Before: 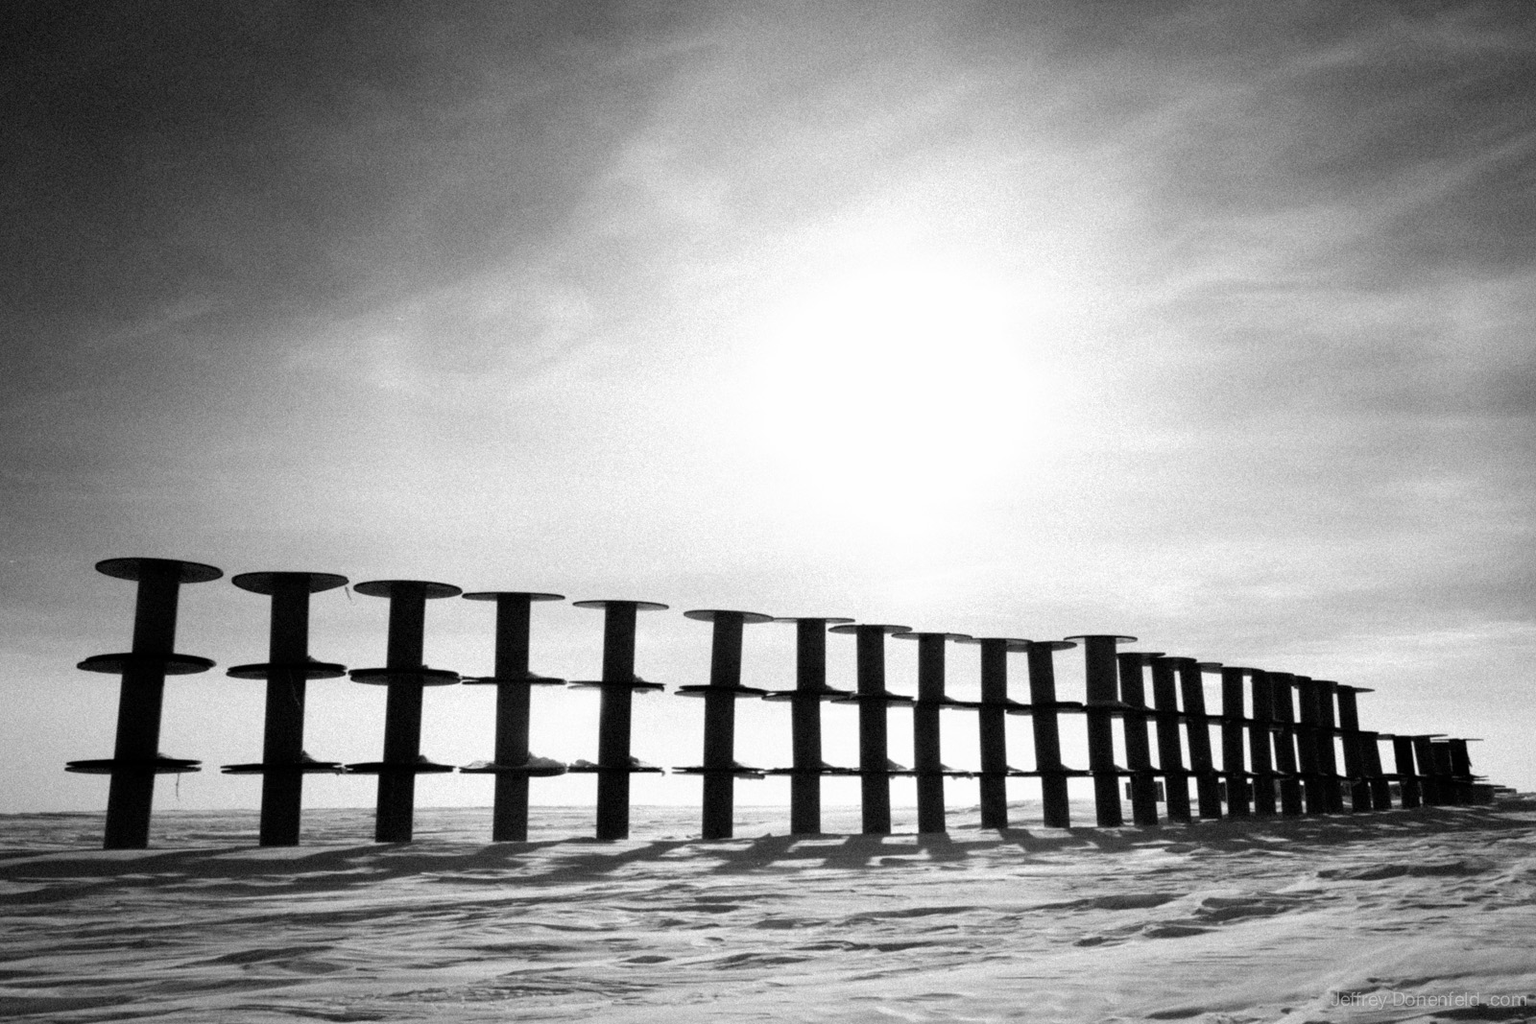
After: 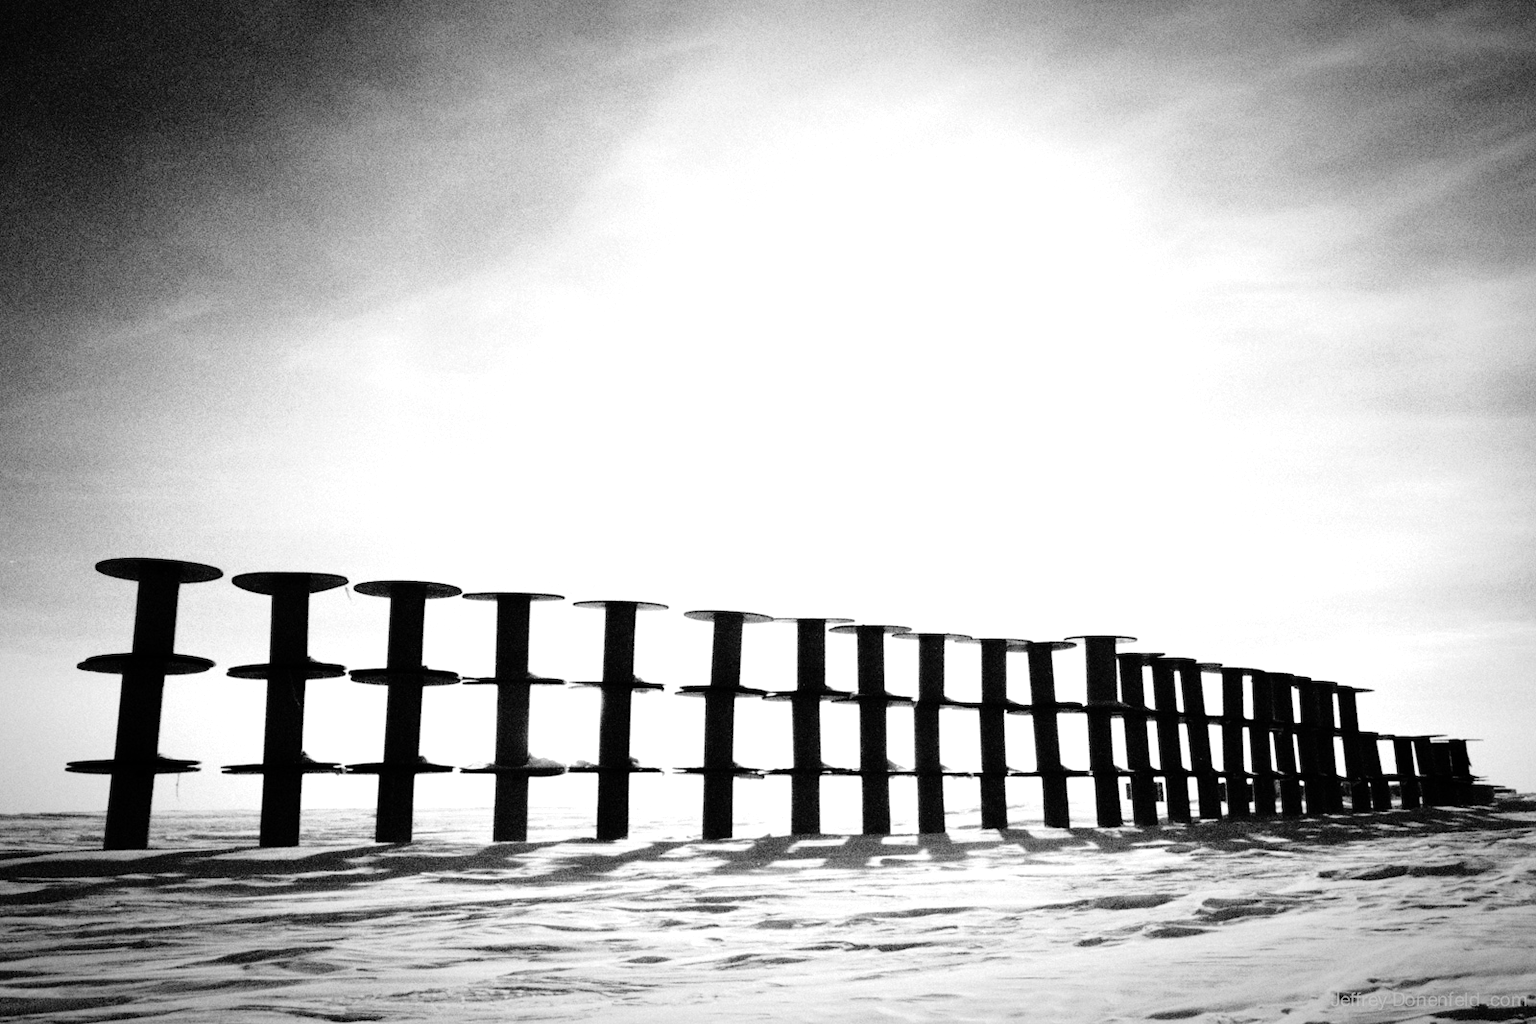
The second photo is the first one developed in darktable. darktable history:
exposure: black level correction 0, exposure 1.741 EV, compensate exposure bias true, compensate highlight preservation false
rgb curve: curves: ch0 [(0, 0) (0.136, 0.078) (0.262, 0.245) (0.414, 0.42) (1, 1)], compensate middle gray true, preserve colors basic power
vignetting: automatic ratio true
base curve: curves: ch0 [(0, 0) (0.036, 0.025) (0.121, 0.166) (0.206, 0.329) (0.605, 0.79) (1, 1)], preserve colors none
